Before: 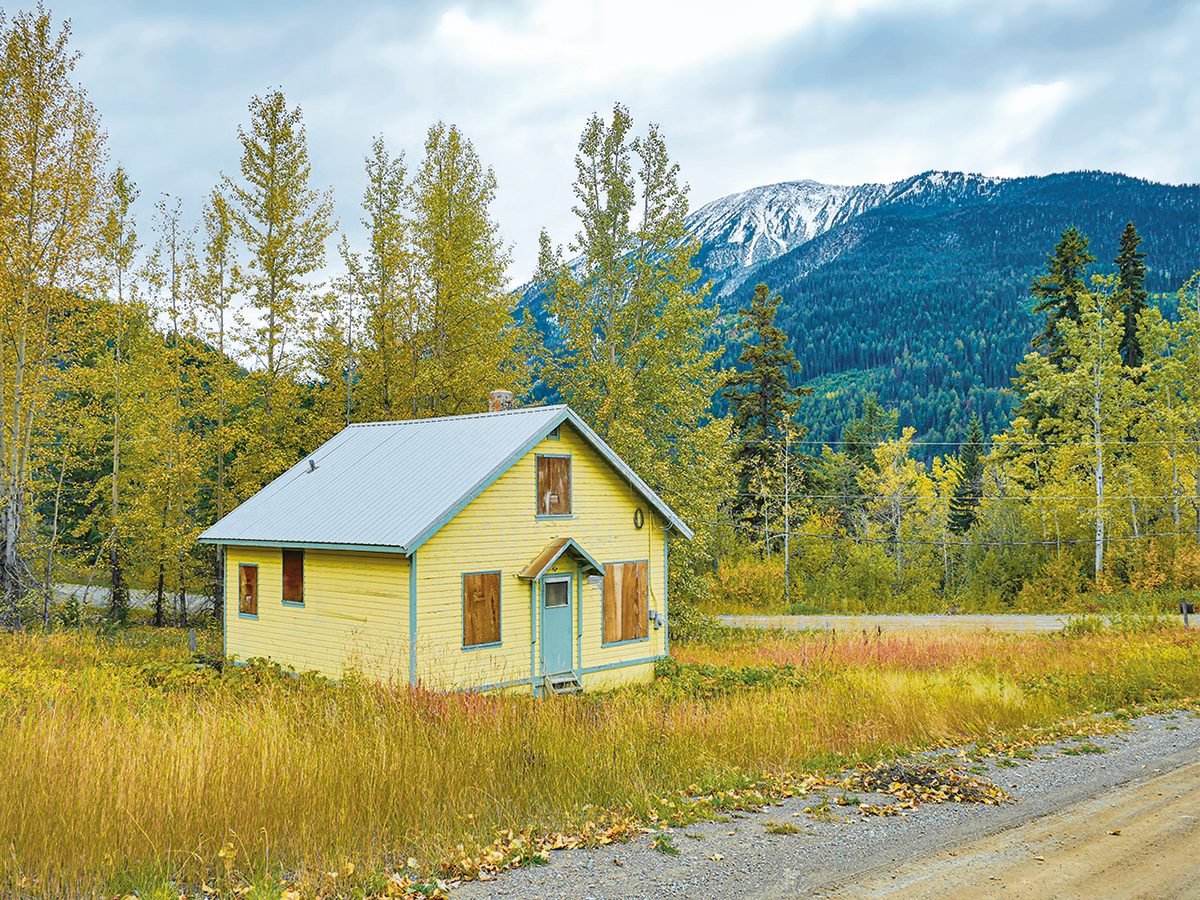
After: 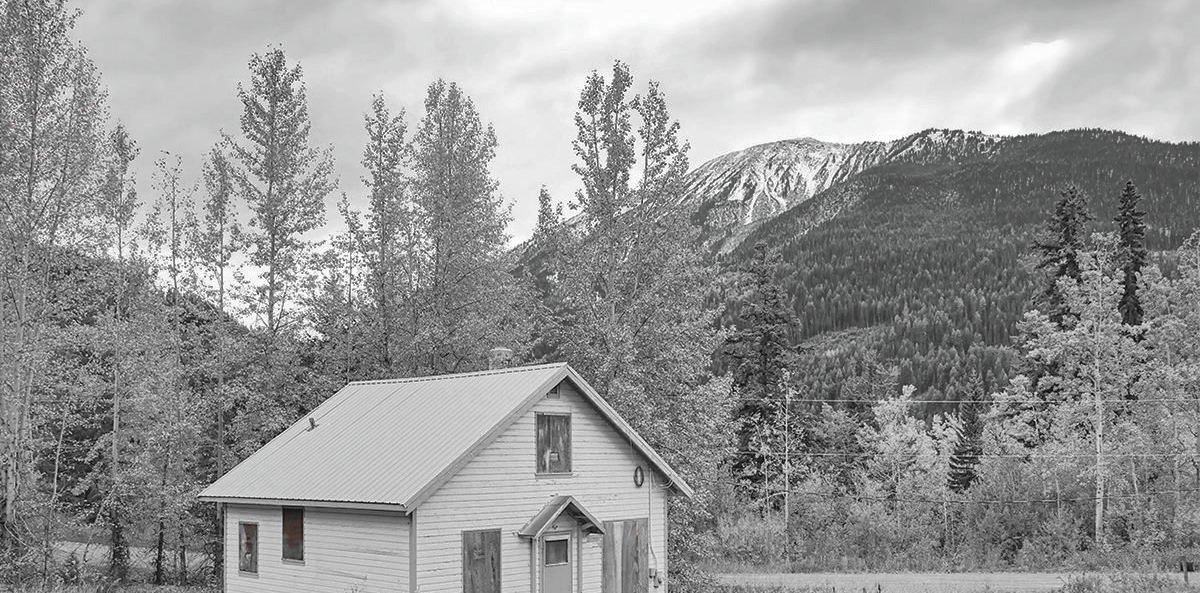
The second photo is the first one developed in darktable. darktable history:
crop and rotate: top 4.715%, bottom 29.355%
color balance rgb: perceptual saturation grading › global saturation 25.441%, global vibrance 20%
shadows and highlights: highlights color adjustment 39.36%
color zones: curves: ch1 [(0, 0.006) (0.094, 0.285) (0.171, 0.001) (0.429, 0.001) (0.571, 0.003) (0.714, 0.004) (0.857, 0.004) (1, 0.006)]
